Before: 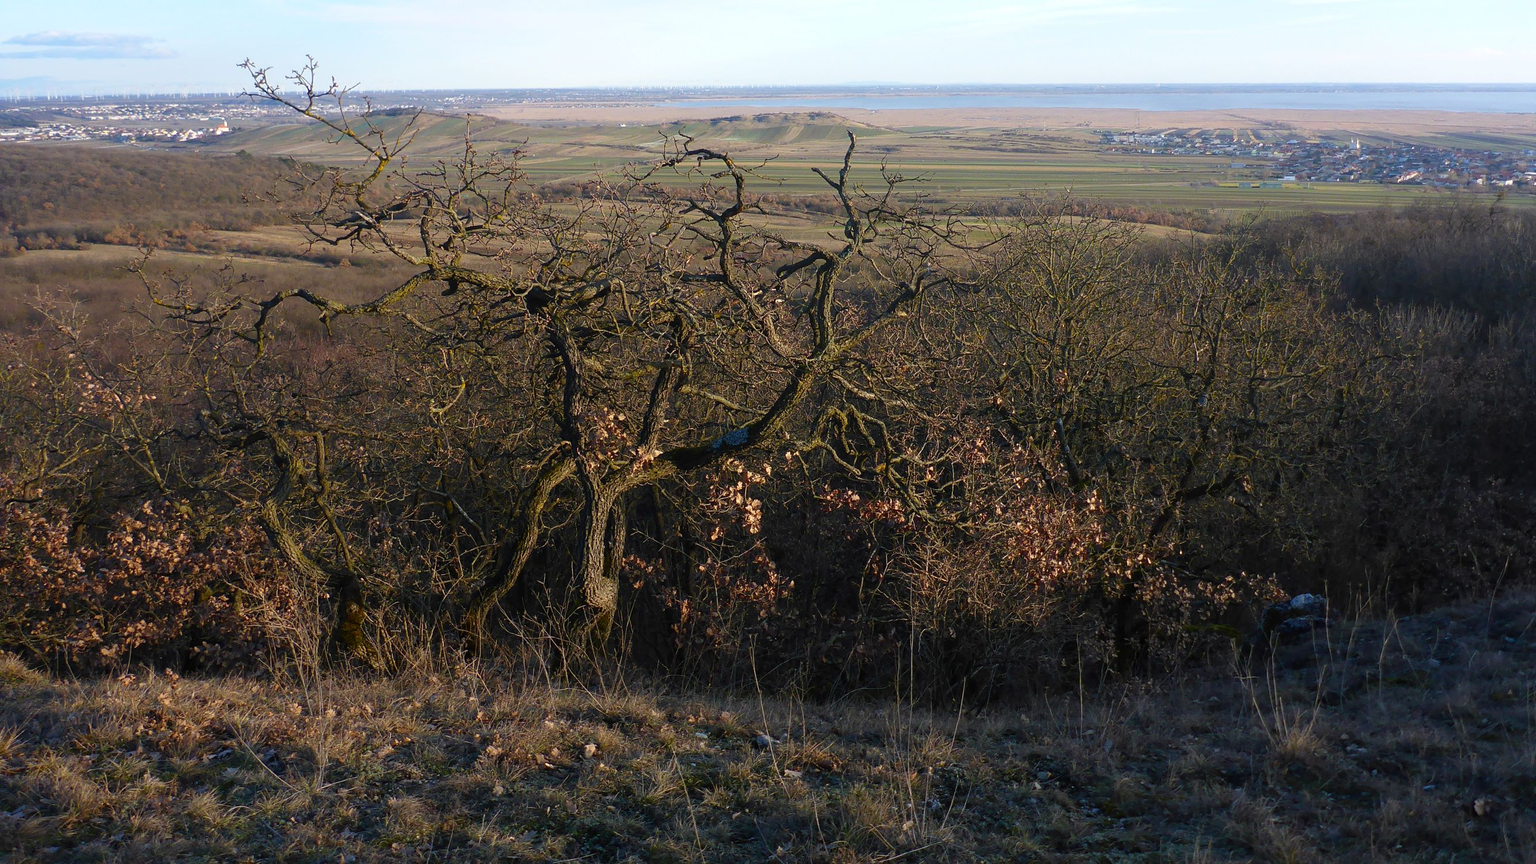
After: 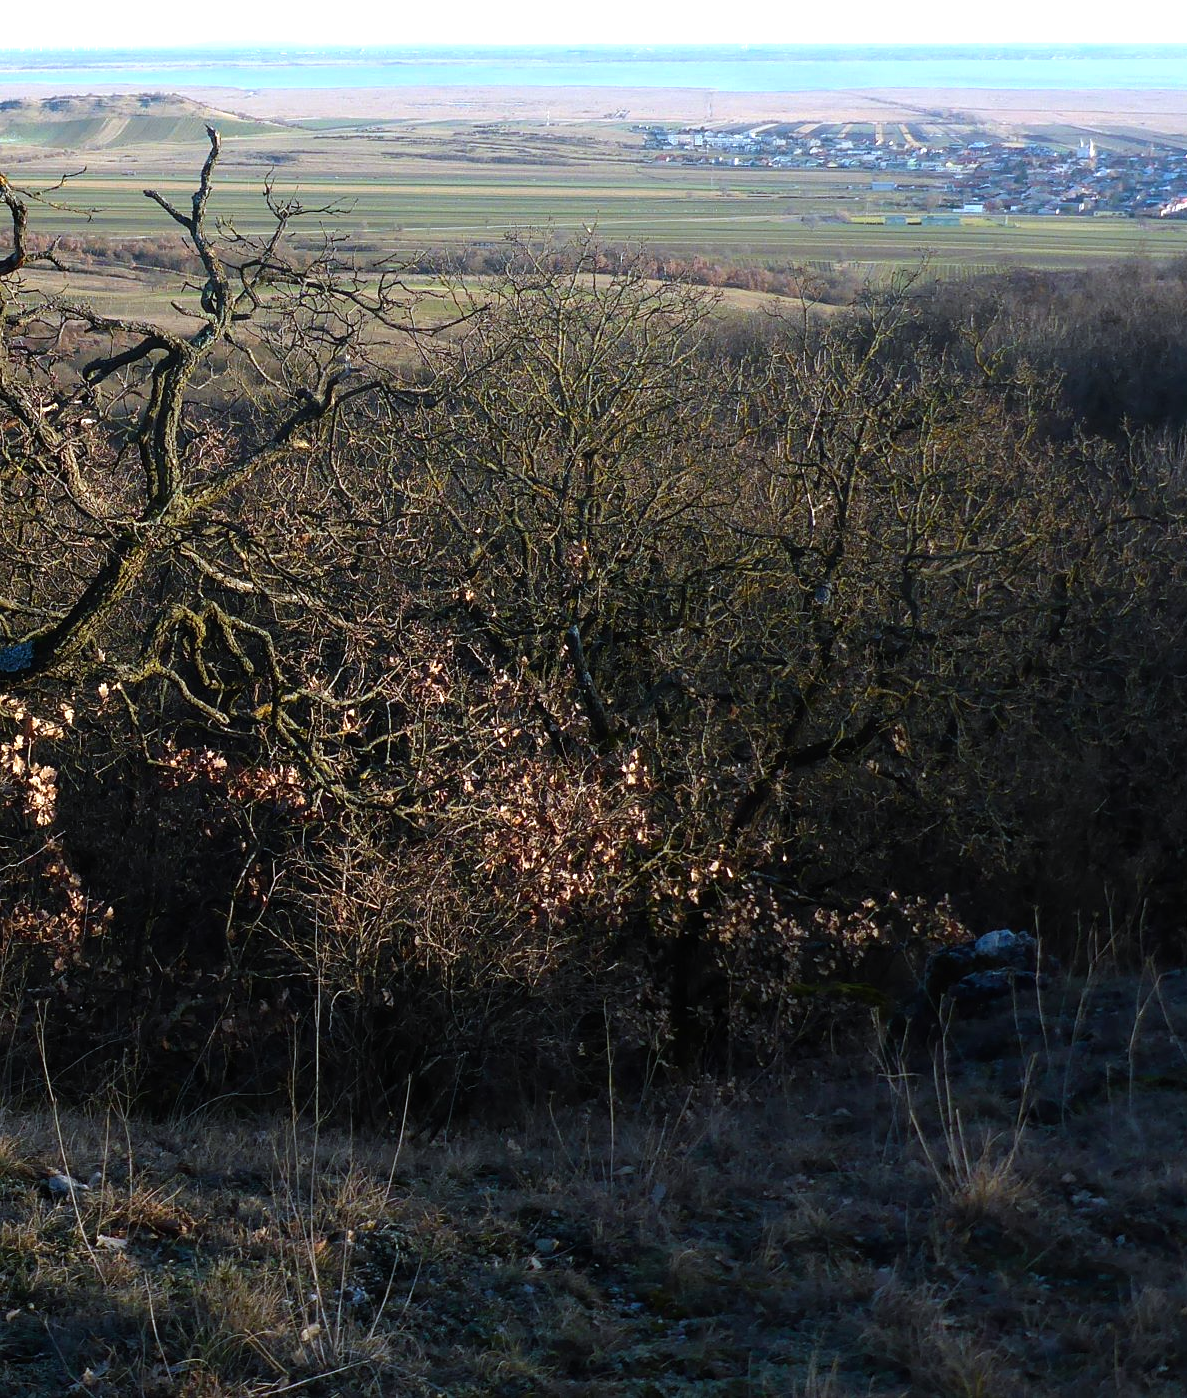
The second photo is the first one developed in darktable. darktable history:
crop: left 47.468%, top 6.74%, right 8.006%
tone equalizer: -8 EV -0.751 EV, -7 EV -0.73 EV, -6 EV -0.609 EV, -5 EV -0.411 EV, -3 EV 0.403 EV, -2 EV 0.6 EV, -1 EV 0.692 EV, +0 EV 0.749 EV, mask exposure compensation -0.51 EV
color correction: highlights a* -4.21, highlights b* -11.15
